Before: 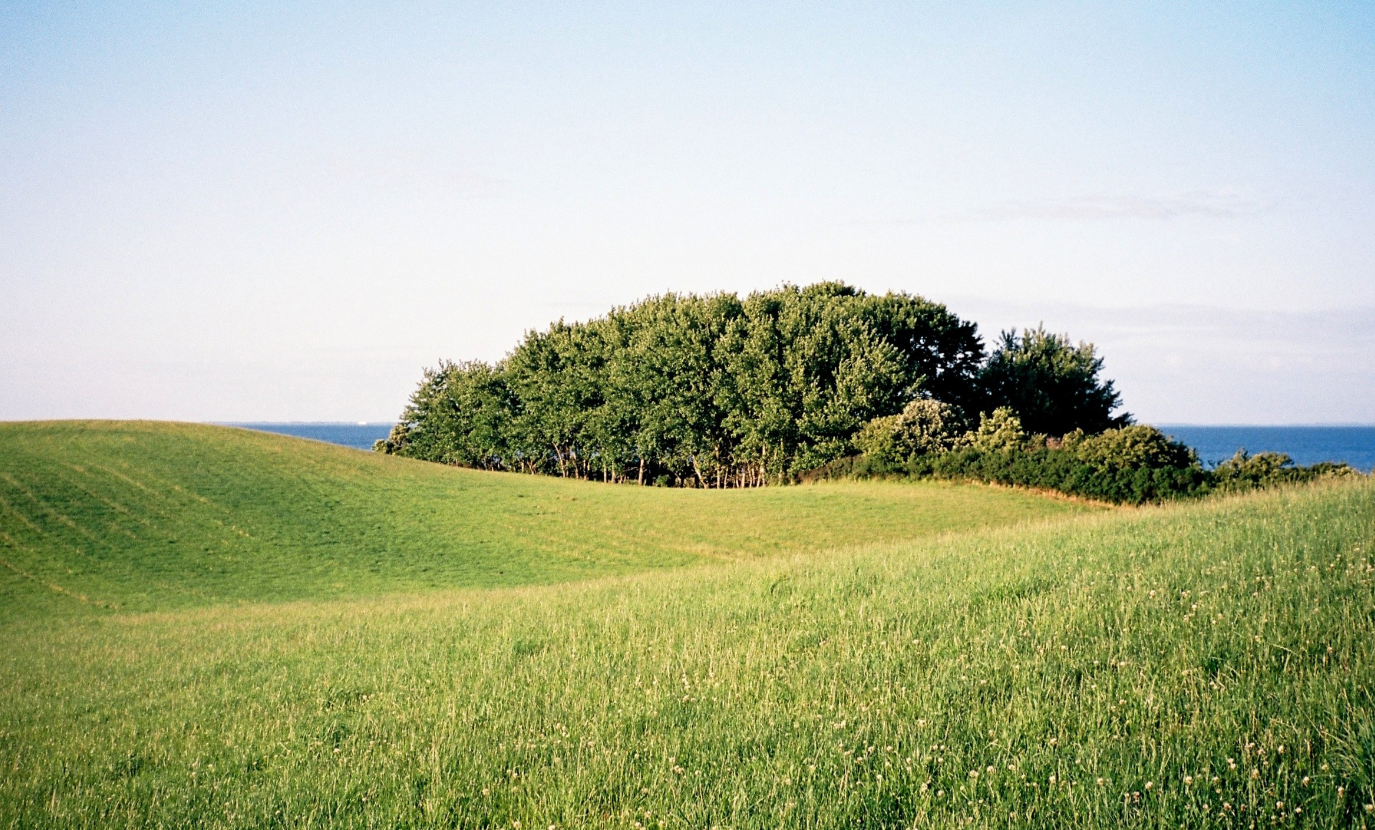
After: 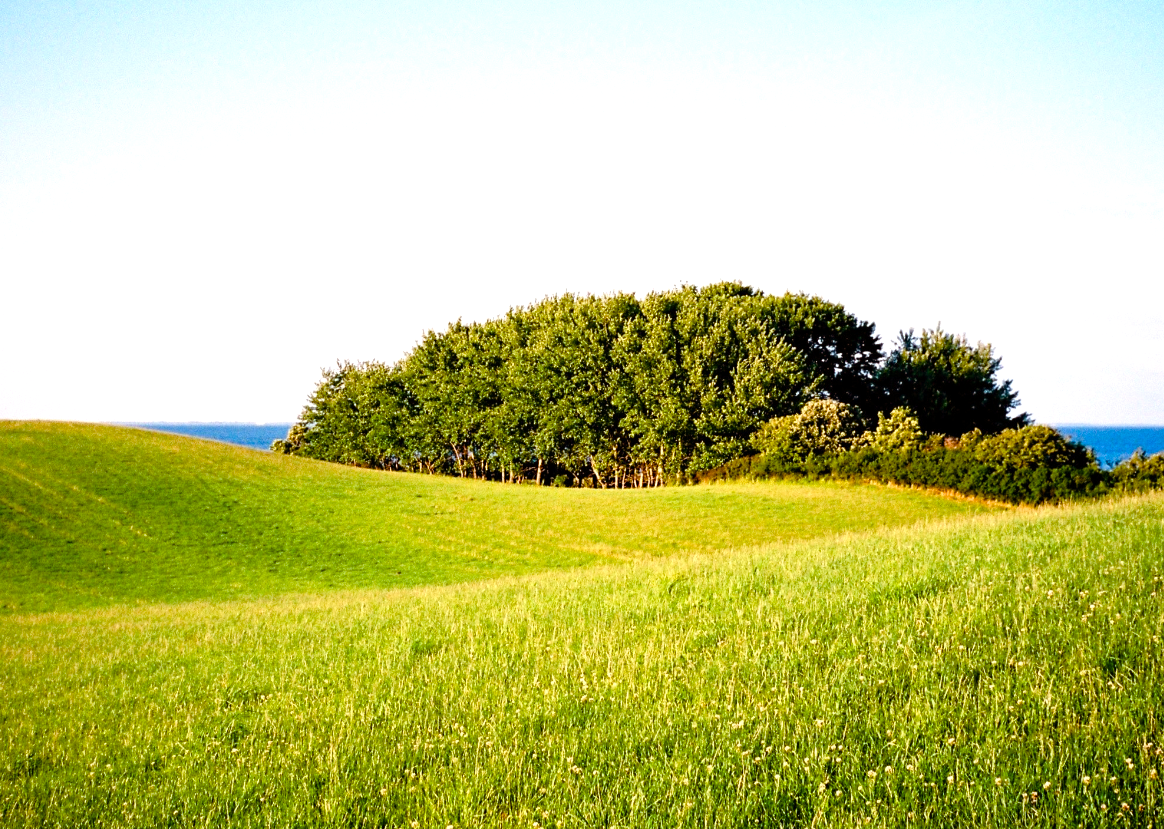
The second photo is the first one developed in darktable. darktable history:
color balance rgb: shadows lift › chroma 9.617%, shadows lift › hue 44.43°, linear chroma grading › shadows 9.432%, linear chroma grading › highlights 10.135%, linear chroma grading › global chroma 14.607%, linear chroma grading › mid-tones 14.597%, perceptual saturation grading › global saturation 44.071%, perceptual saturation grading › highlights -50.299%, perceptual saturation grading › shadows 31.092%, perceptual brilliance grading › global brilliance 9.841%
crop: left 7.478%, right 7.834%
